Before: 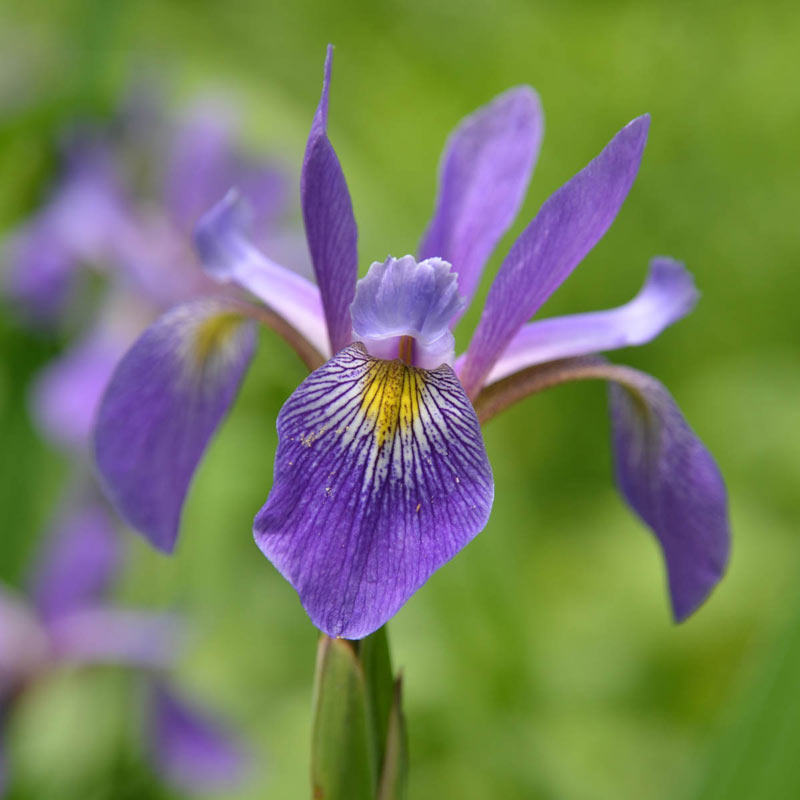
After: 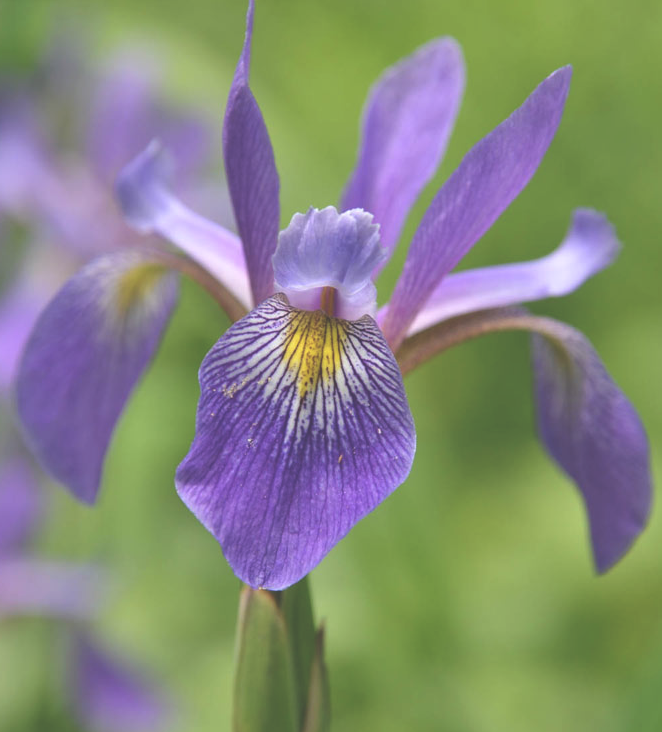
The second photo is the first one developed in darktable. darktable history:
crop: left 9.822%, top 6.243%, right 7.312%, bottom 2.197%
contrast brightness saturation: saturation -0.05
exposure: black level correction -0.039, exposure 0.061 EV, compensate highlight preservation false
